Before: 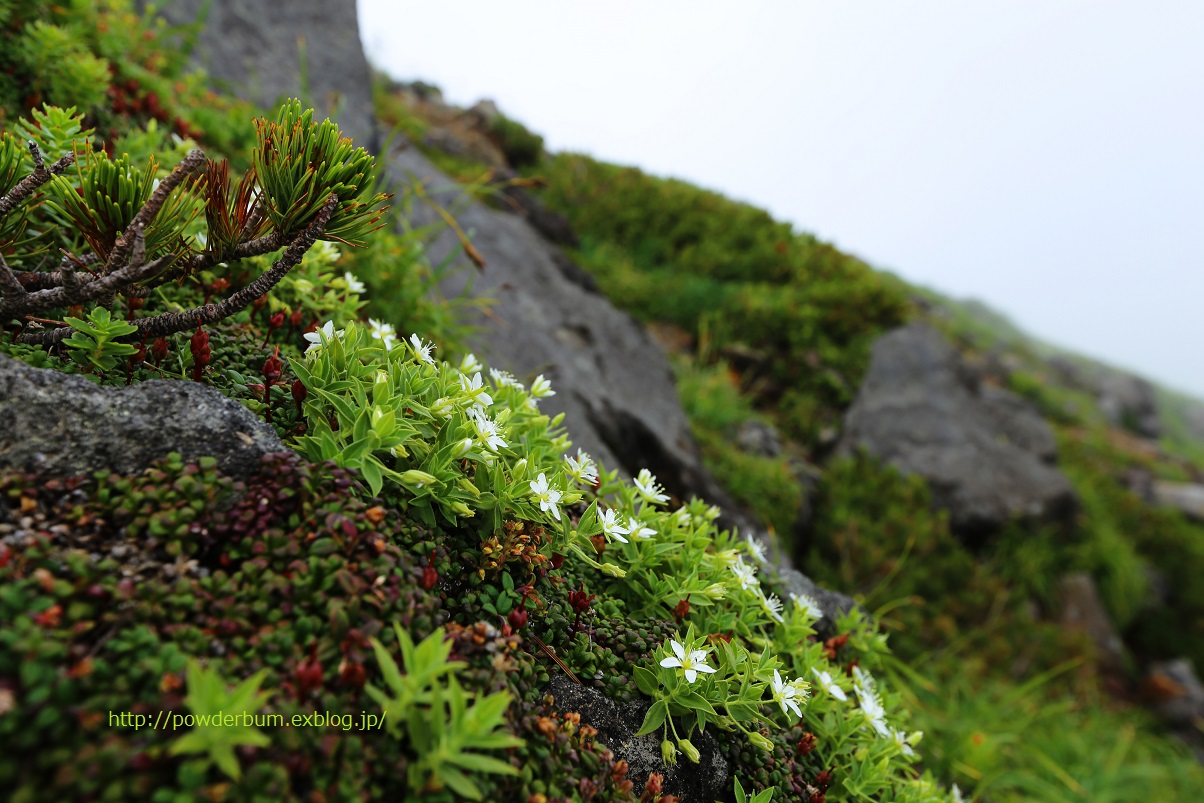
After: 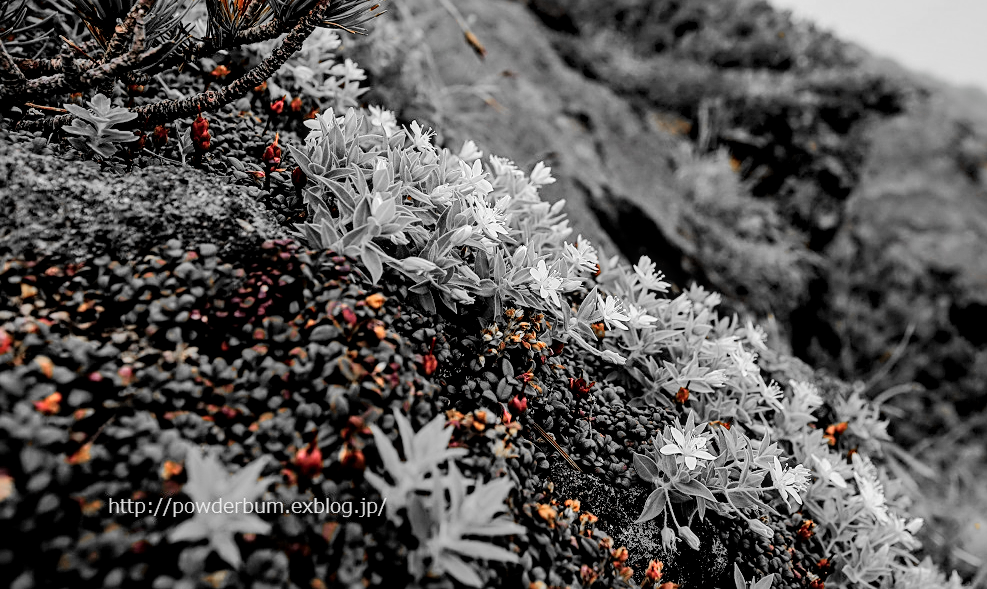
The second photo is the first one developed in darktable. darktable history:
exposure: exposure 0.636 EV, compensate highlight preservation false
sharpen: on, module defaults
filmic rgb: black relative exposure -5 EV, hardness 2.88, contrast 1.3, highlights saturation mix -30%
crop: top 26.531%, right 17.959%
contrast brightness saturation: contrast 0.04, saturation 0.16
color zones: curves: ch0 [(0, 0.65) (0.096, 0.644) (0.221, 0.539) (0.429, 0.5) (0.571, 0.5) (0.714, 0.5) (0.857, 0.5) (1, 0.65)]; ch1 [(0, 0.5) (0.143, 0.5) (0.257, -0.002) (0.429, 0.04) (0.571, -0.001) (0.714, -0.015) (0.857, 0.024) (1, 0.5)]
shadows and highlights: shadows 40, highlights -60
local contrast: detail 130%
